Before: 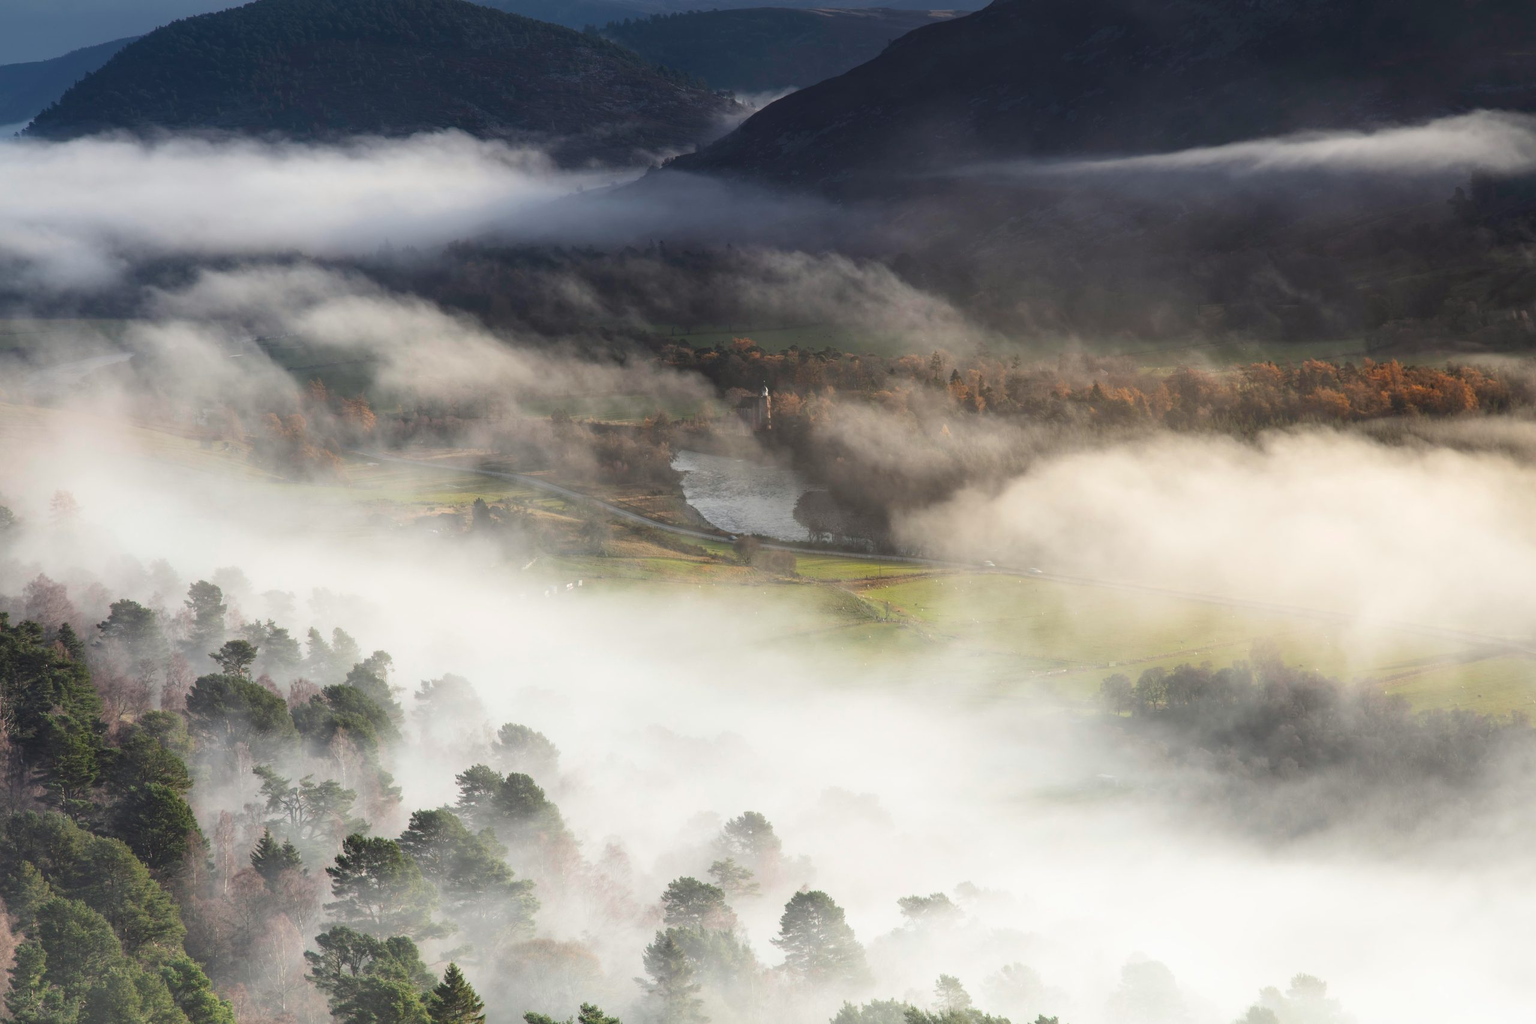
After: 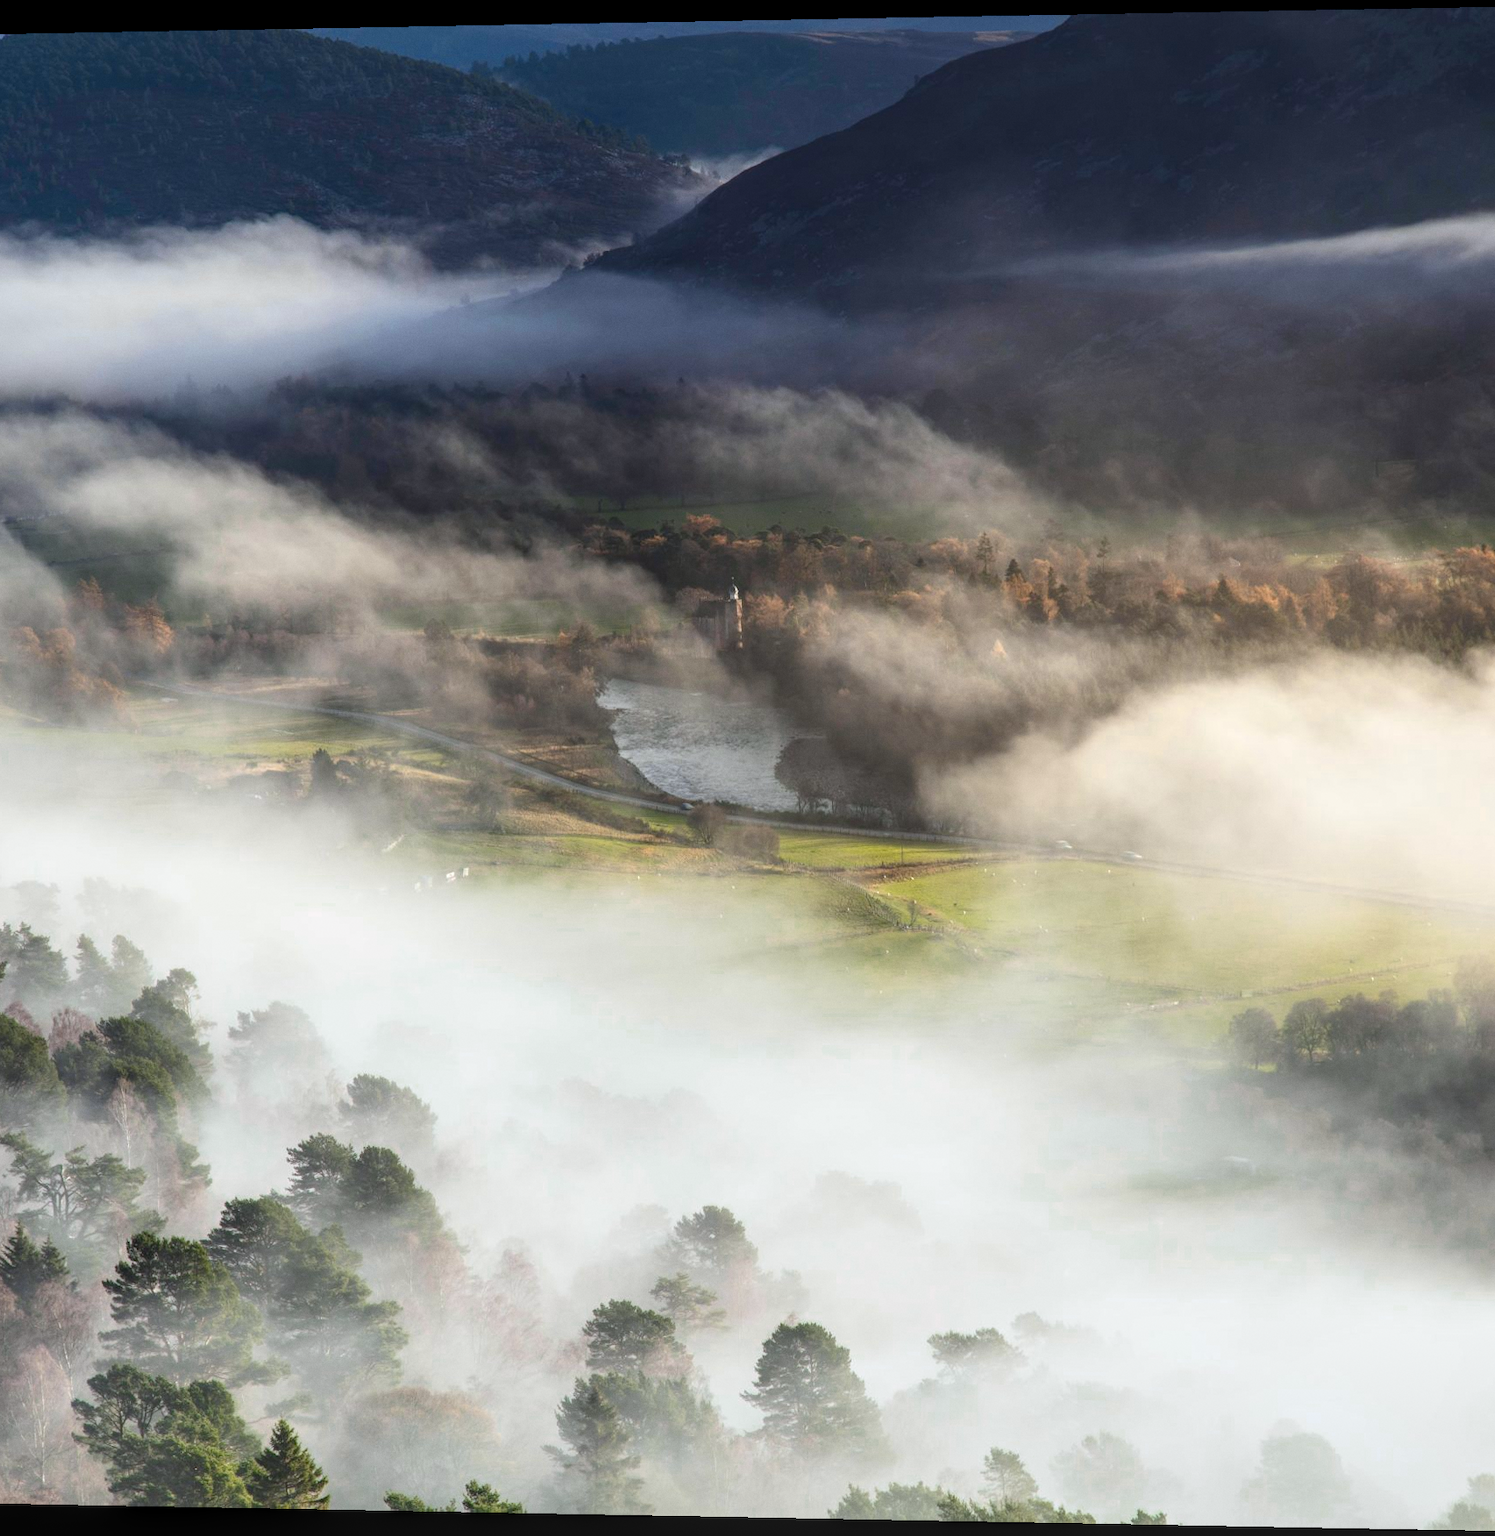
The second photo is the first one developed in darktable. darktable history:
rotate and perspective: lens shift (horizontal) -0.055, automatic cropping off
color zones: curves: ch0 [(0.099, 0.624) (0.257, 0.596) (0.384, 0.376) (0.529, 0.492) (0.697, 0.564) (0.768, 0.532) (0.908, 0.644)]; ch1 [(0.112, 0.564) (0.254, 0.612) (0.432, 0.676) (0.592, 0.456) (0.743, 0.684) (0.888, 0.536)]; ch2 [(0.25, 0.5) (0.469, 0.36) (0.75, 0.5)]
white balance: red 0.982, blue 1.018
local contrast: on, module defaults
grain: coarseness 0.09 ISO, strength 10%
crop and rotate: left 15.754%, right 17.579%
